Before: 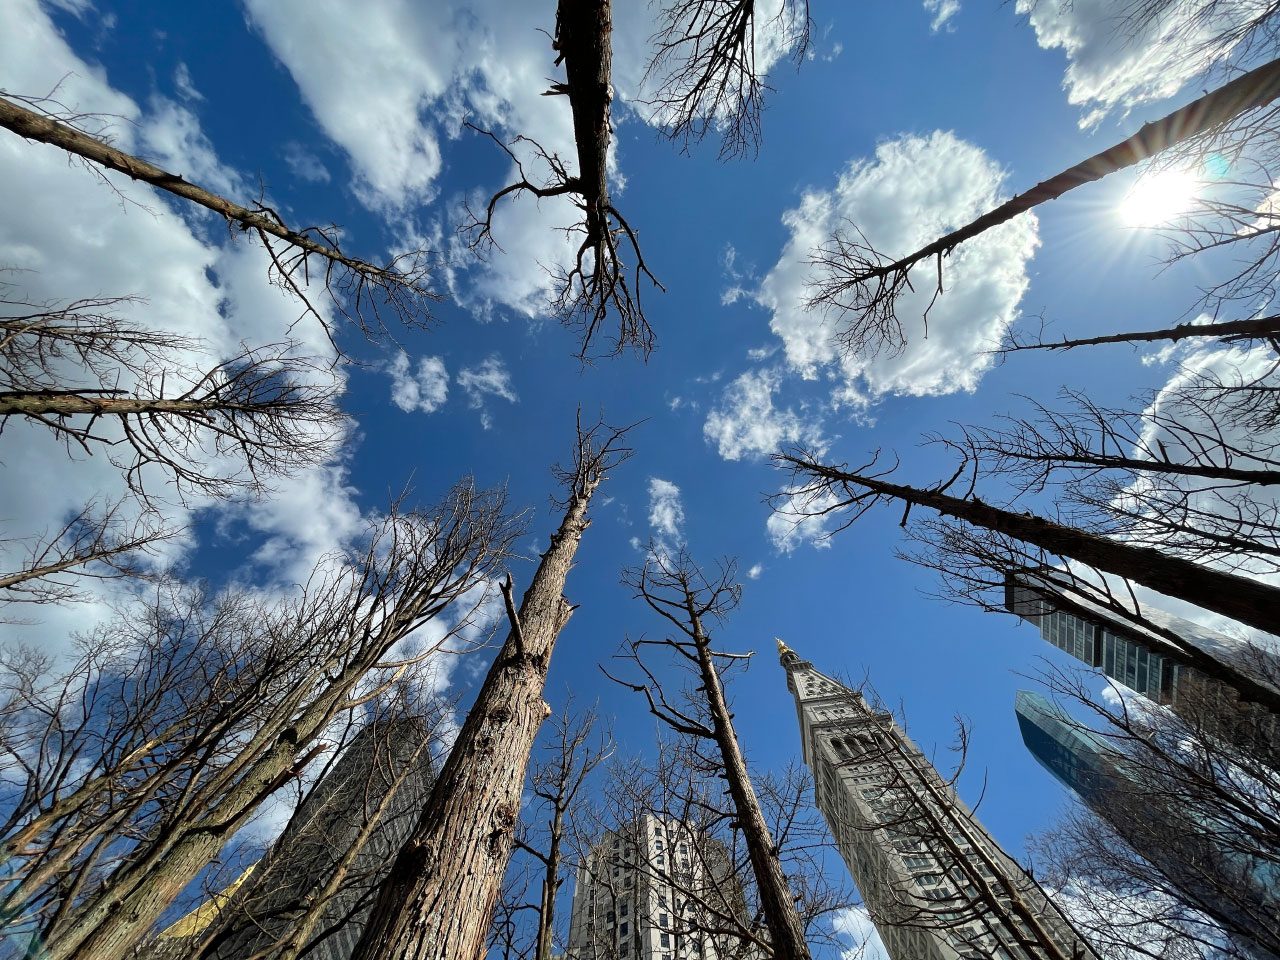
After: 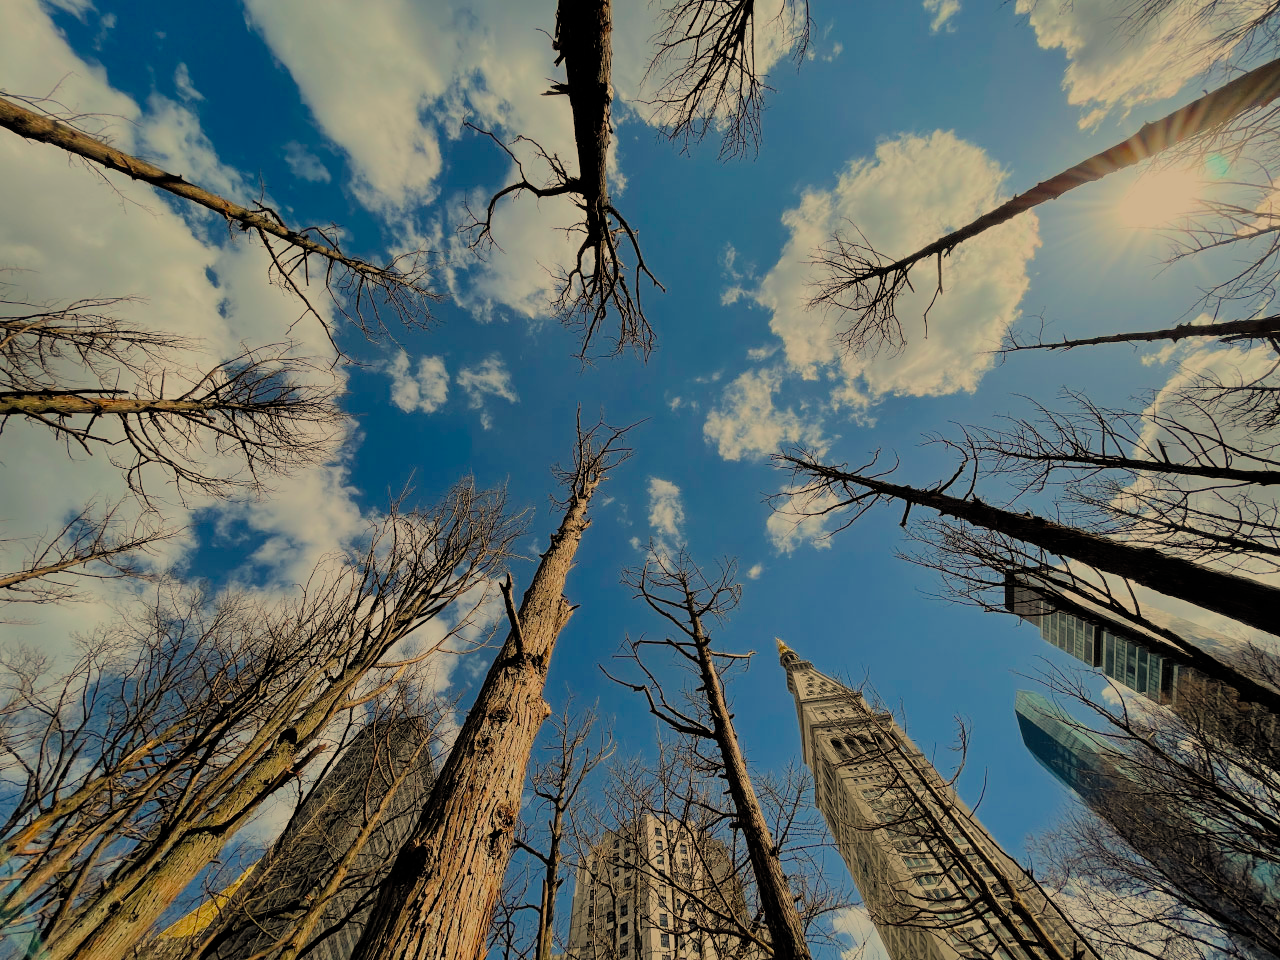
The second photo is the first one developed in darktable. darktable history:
white balance: red 1.138, green 0.996, blue 0.812
filmic rgb: white relative exposure 8 EV, threshold 3 EV, hardness 2.44, latitude 10.07%, contrast 0.72, highlights saturation mix 10%, shadows ↔ highlights balance 1.38%, color science v4 (2020), enable highlight reconstruction true
